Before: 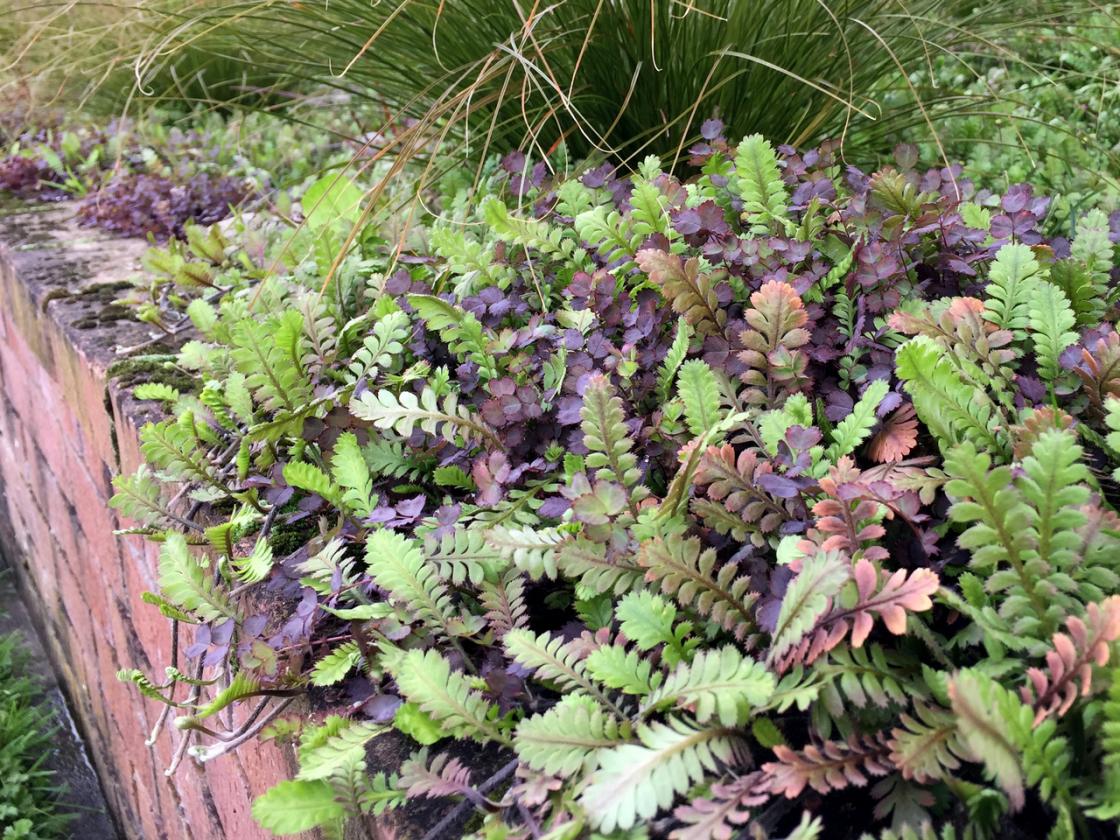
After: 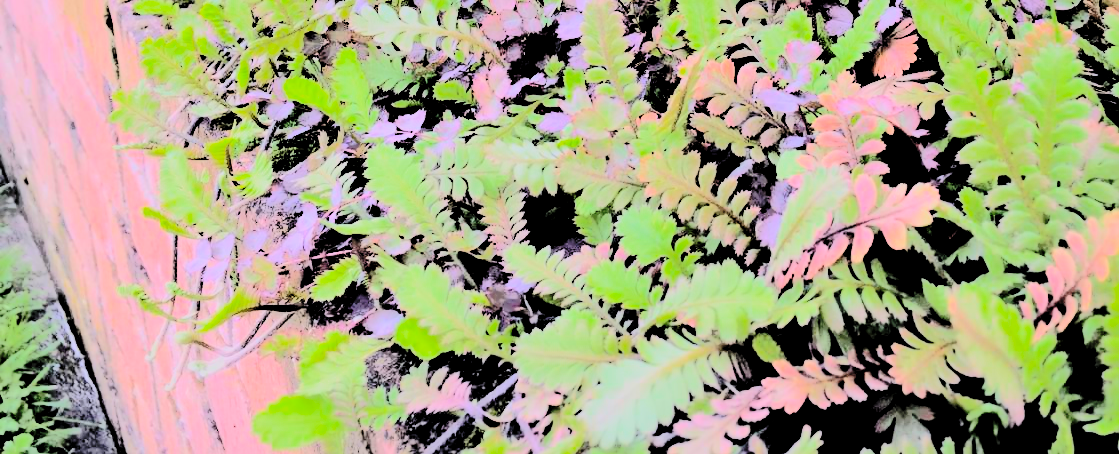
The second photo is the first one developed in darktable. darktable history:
exposure: black level correction 0, exposure 1.745 EV, compensate exposure bias true, compensate highlight preservation false
crop and rotate: top 45.932%, right 0.043%
contrast brightness saturation: contrast 0.932, brightness 0.201
tone equalizer: -8 EV -0.714 EV, -7 EV -0.724 EV, -6 EV -0.563 EV, -5 EV -0.412 EV, -3 EV 0.373 EV, -2 EV 0.6 EV, -1 EV 0.69 EV, +0 EV 0.724 EV, edges refinement/feathering 500, mask exposure compensation -1.57 EV, preserve details no
levels: levels [0.116, 0.574, 1]
local contrast: mode bilateral grid, contrast 21, coarseness 50, detail 133%, midtone range 0.2
shadows and highlights: shadows 40.08, highlights -60.05
tone curve: curves: ch0 [(0, 0.018) (0.036, 0.038) (0.15, 0.131) (0.27, 0.247) (0.528, 0.554) (0.761, 0.761) (1, 0.919)]; ch1 [(0, 0) (0.179, 0.173) (0.322, 0.32) (0.429, 0.431) (0.502, 0.5) (0.519, 0.522) (0.562, 0.588) (0.625, 0.67) (0.711, 0.745) (1, 1)]; ch2 [(0, 0) (0.29, 0.295) (0.404, 0.436) (0.497, 0.499) (0.521, 0.523) (0.561, 0.605) (0.657, 0.655) (0.712, 0.764) (1, 1)], preserve colors none
